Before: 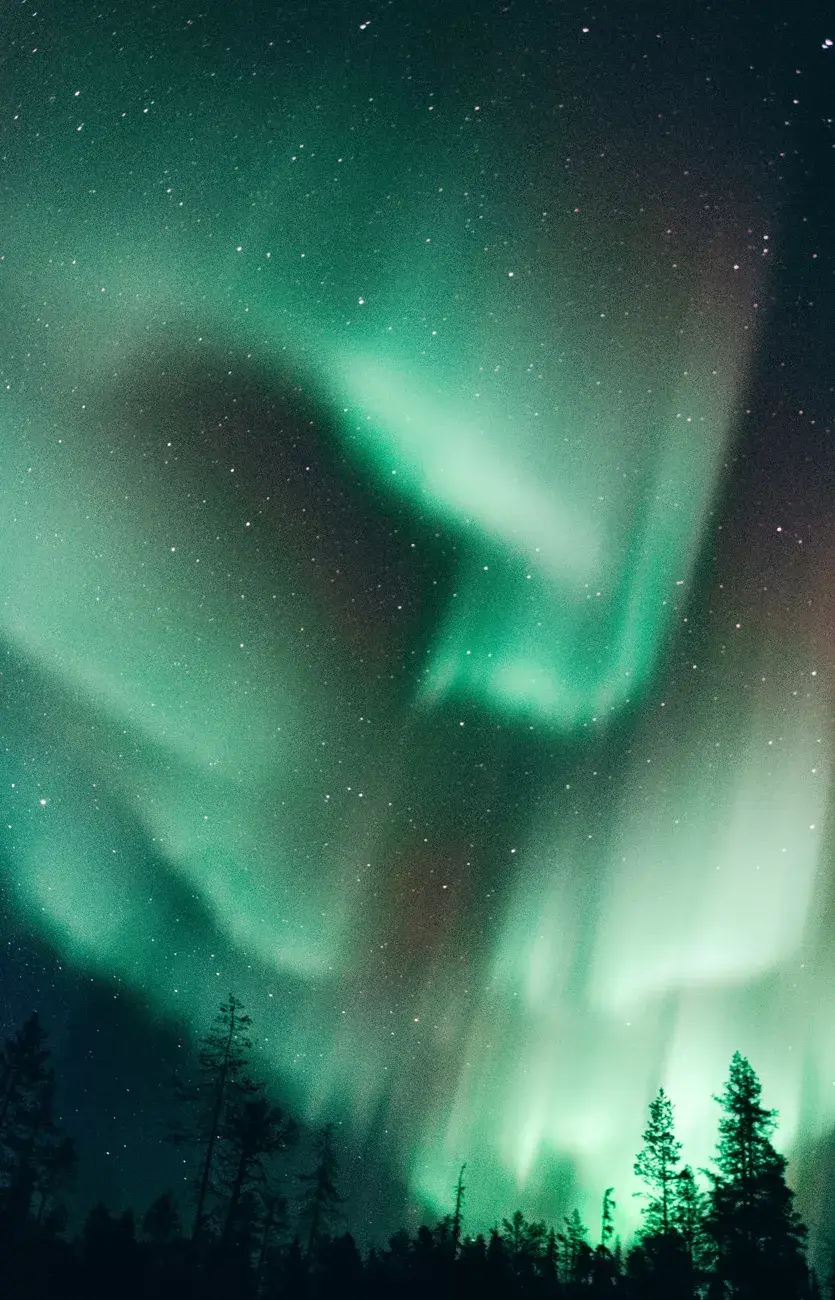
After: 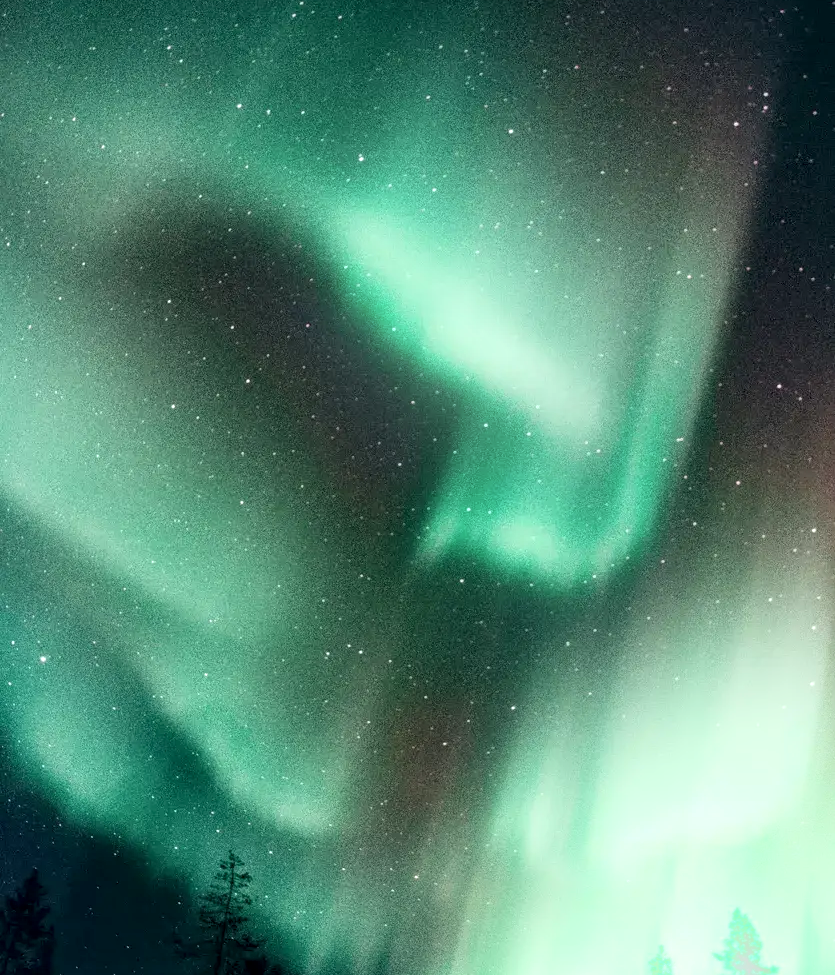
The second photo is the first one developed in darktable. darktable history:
bloom: on, module defaults
local contrast: highlights 59%, detail 145%
crop: top 11.038%, bottom 13.962%
